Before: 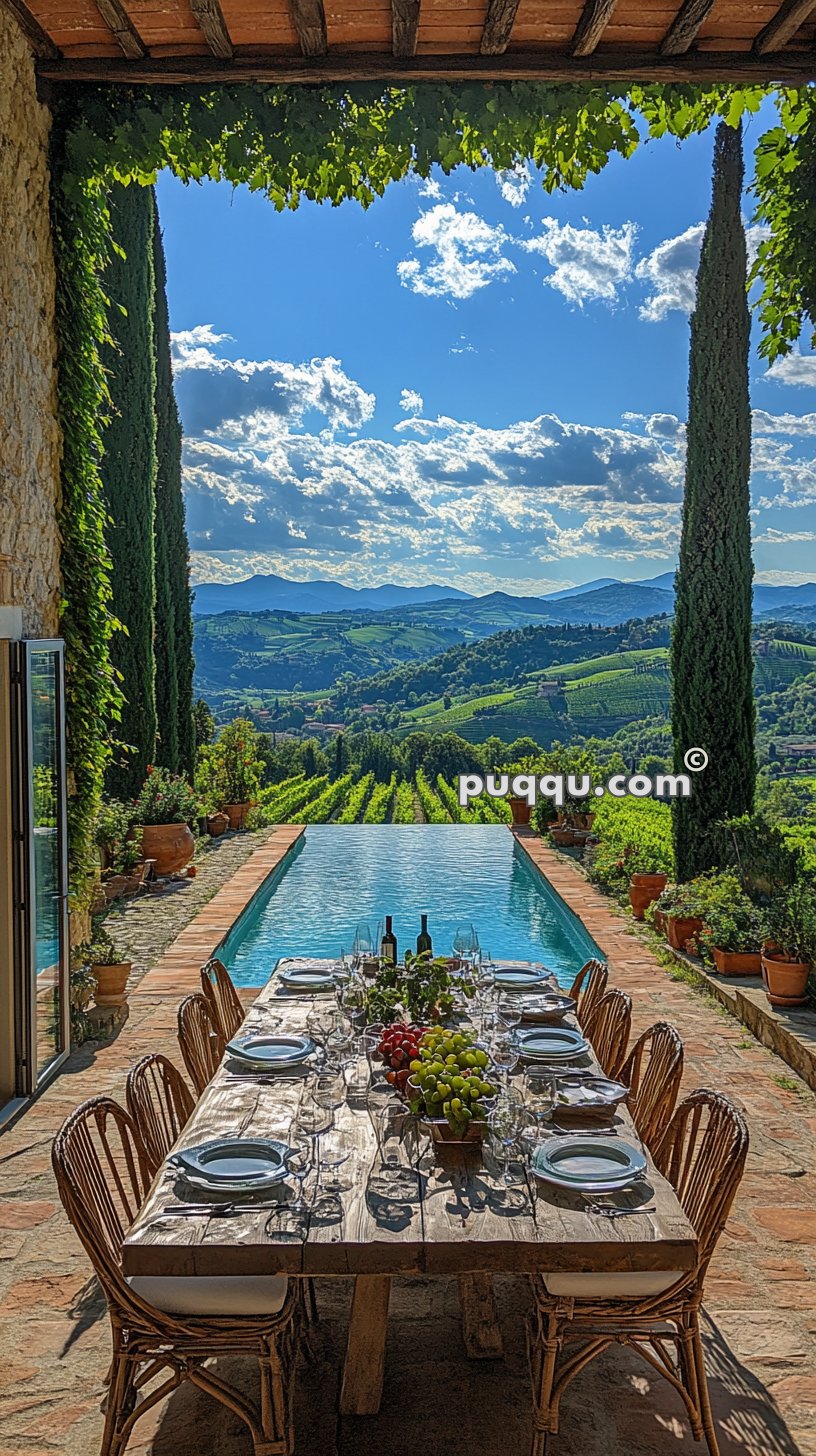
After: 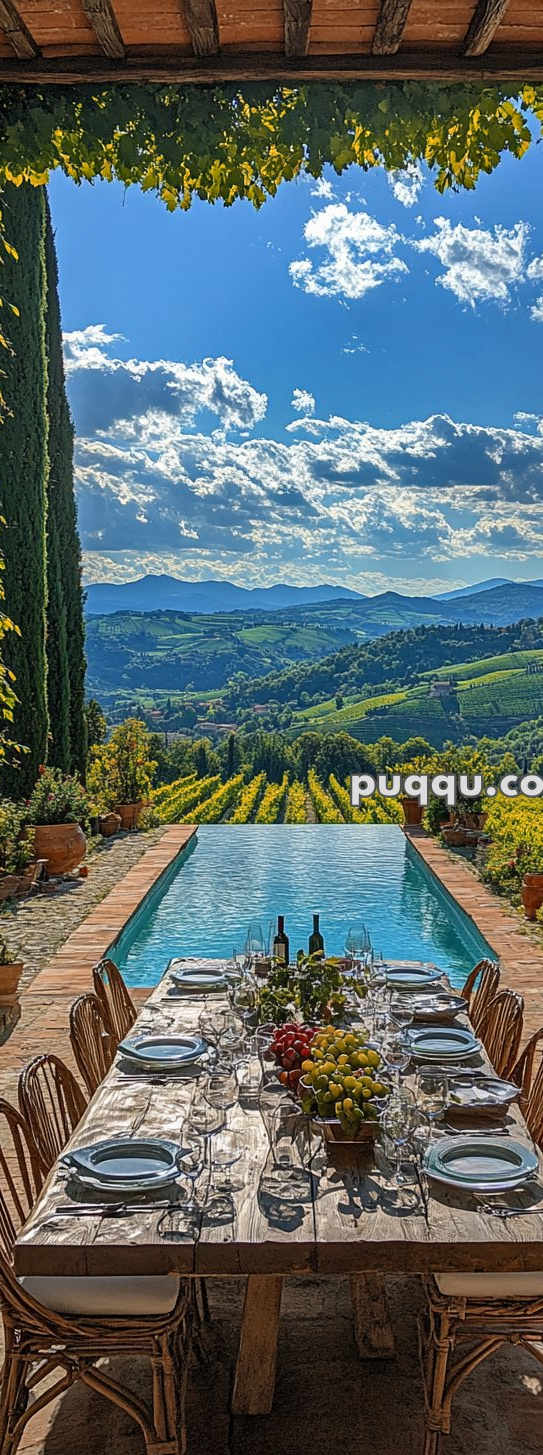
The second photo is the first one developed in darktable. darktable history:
shadows and highlights: shadows 20.88, highlights -83.06, soften with gaussian
crop and rotate: left 13.34%, right 19.997%
color zones: curves: ch2 [(0, 0.5) (0.143, 0.5) (0.286, 0.416) (0.429, 0.5) (0.571, 0.5) (0.714, 0.5) (0.857, 0.5) (1, 0.5)]
